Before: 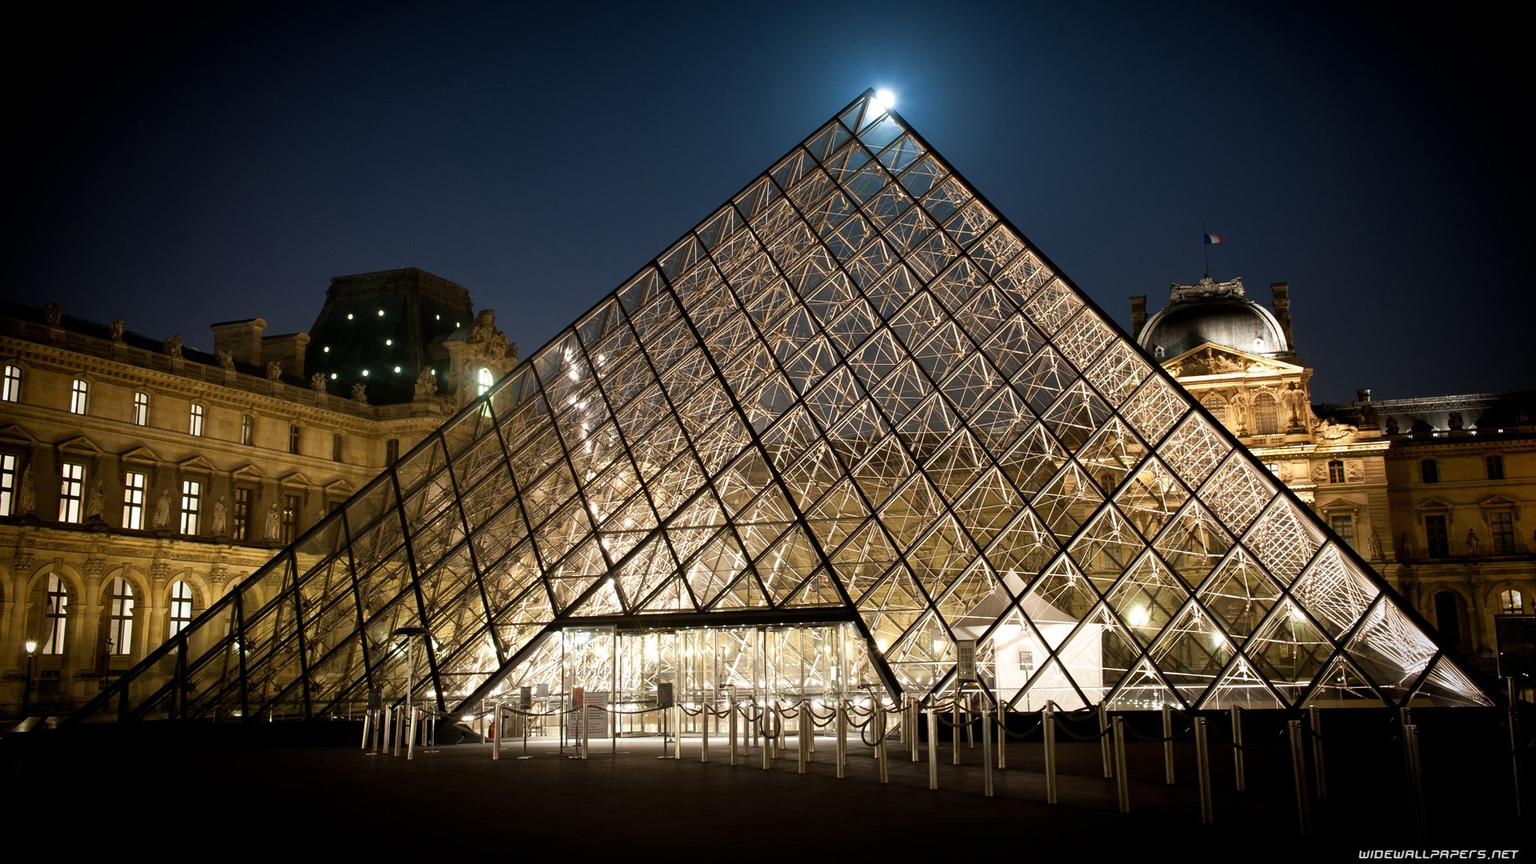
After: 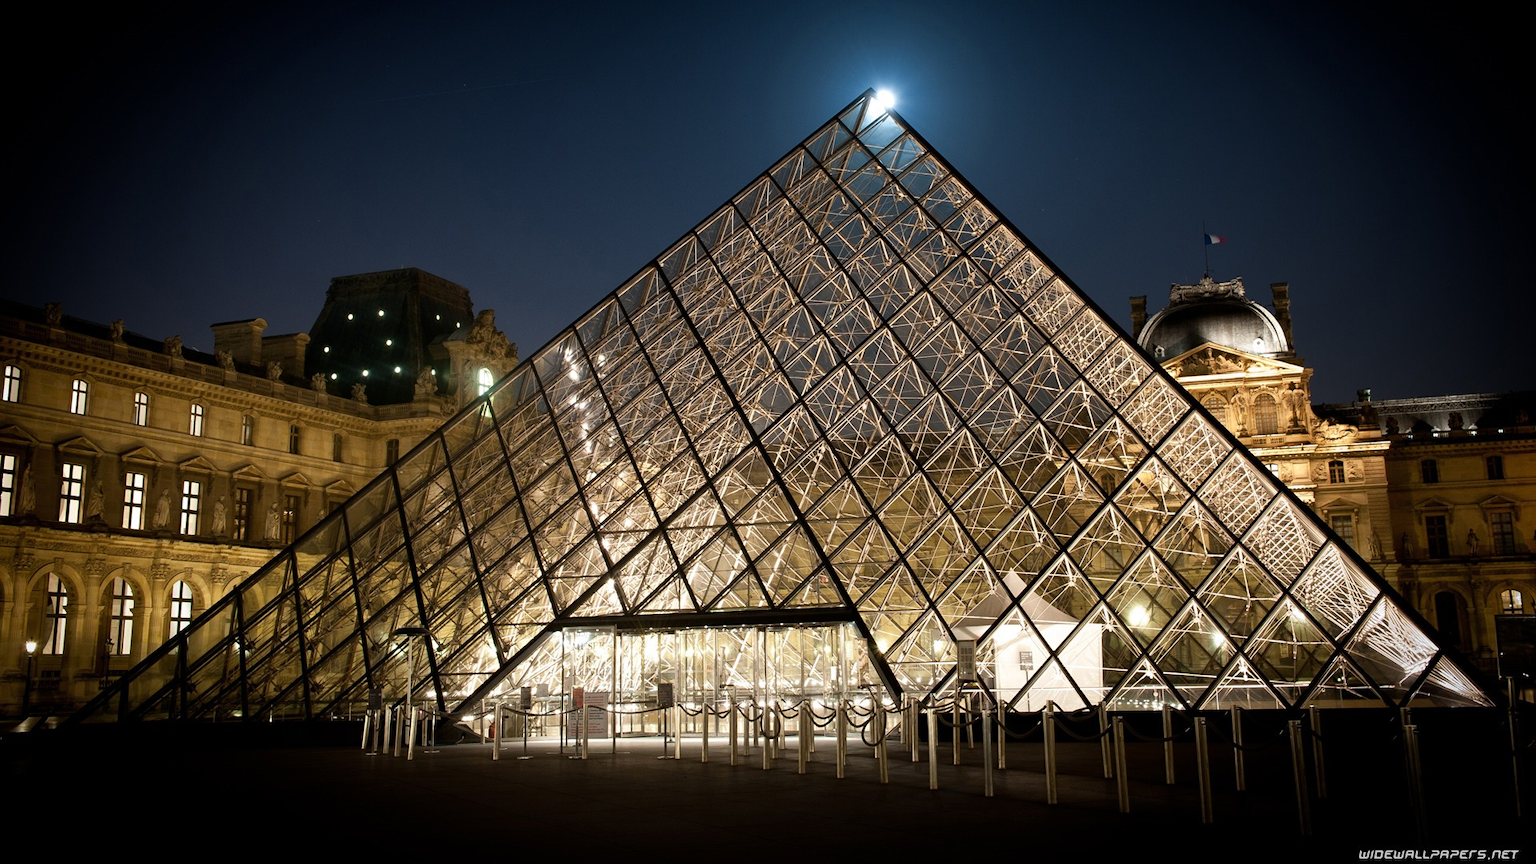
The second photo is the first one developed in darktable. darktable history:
color calibration: illuminant same as pipeline (D50), adaptation XYZ, x 0.346, y 0.358, temperature 5012.98 K
